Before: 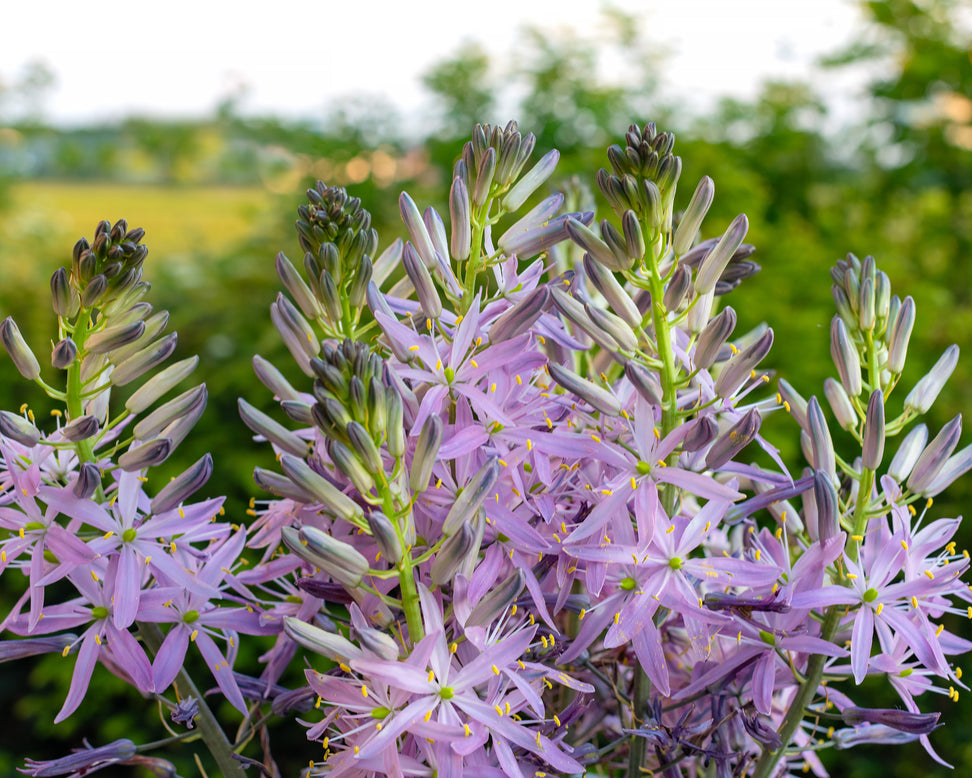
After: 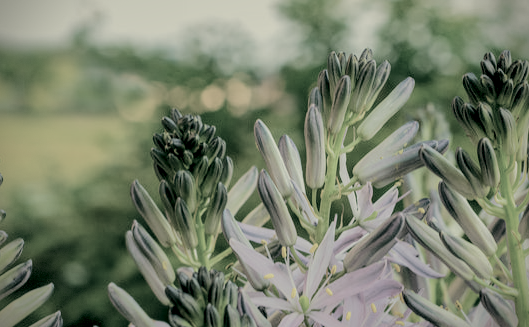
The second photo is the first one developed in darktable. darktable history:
crop: left 14.935%, top 9.268%, right 30.608%, bottom 48.641%
vignetting: saturation -0.003, dithering 8-bit output
filmic rgb: black relative exposure -5.14 EV, white relative exposure 3.99 EV, threshold 2.95 EV, structure ↔ texture 99.98%, hardness 2.89, contrast 1.298, highlights saturation mix -31.19%, color science v4 (2020), enable highlight reconstruction true
shadows and highlights: shadows 24.95, highlights -70.63
color correction: highlights a* -0.61, highlights b* 9.48, shadows a* -8.82, shadows b* 0.66
local contrast: detail 130%
